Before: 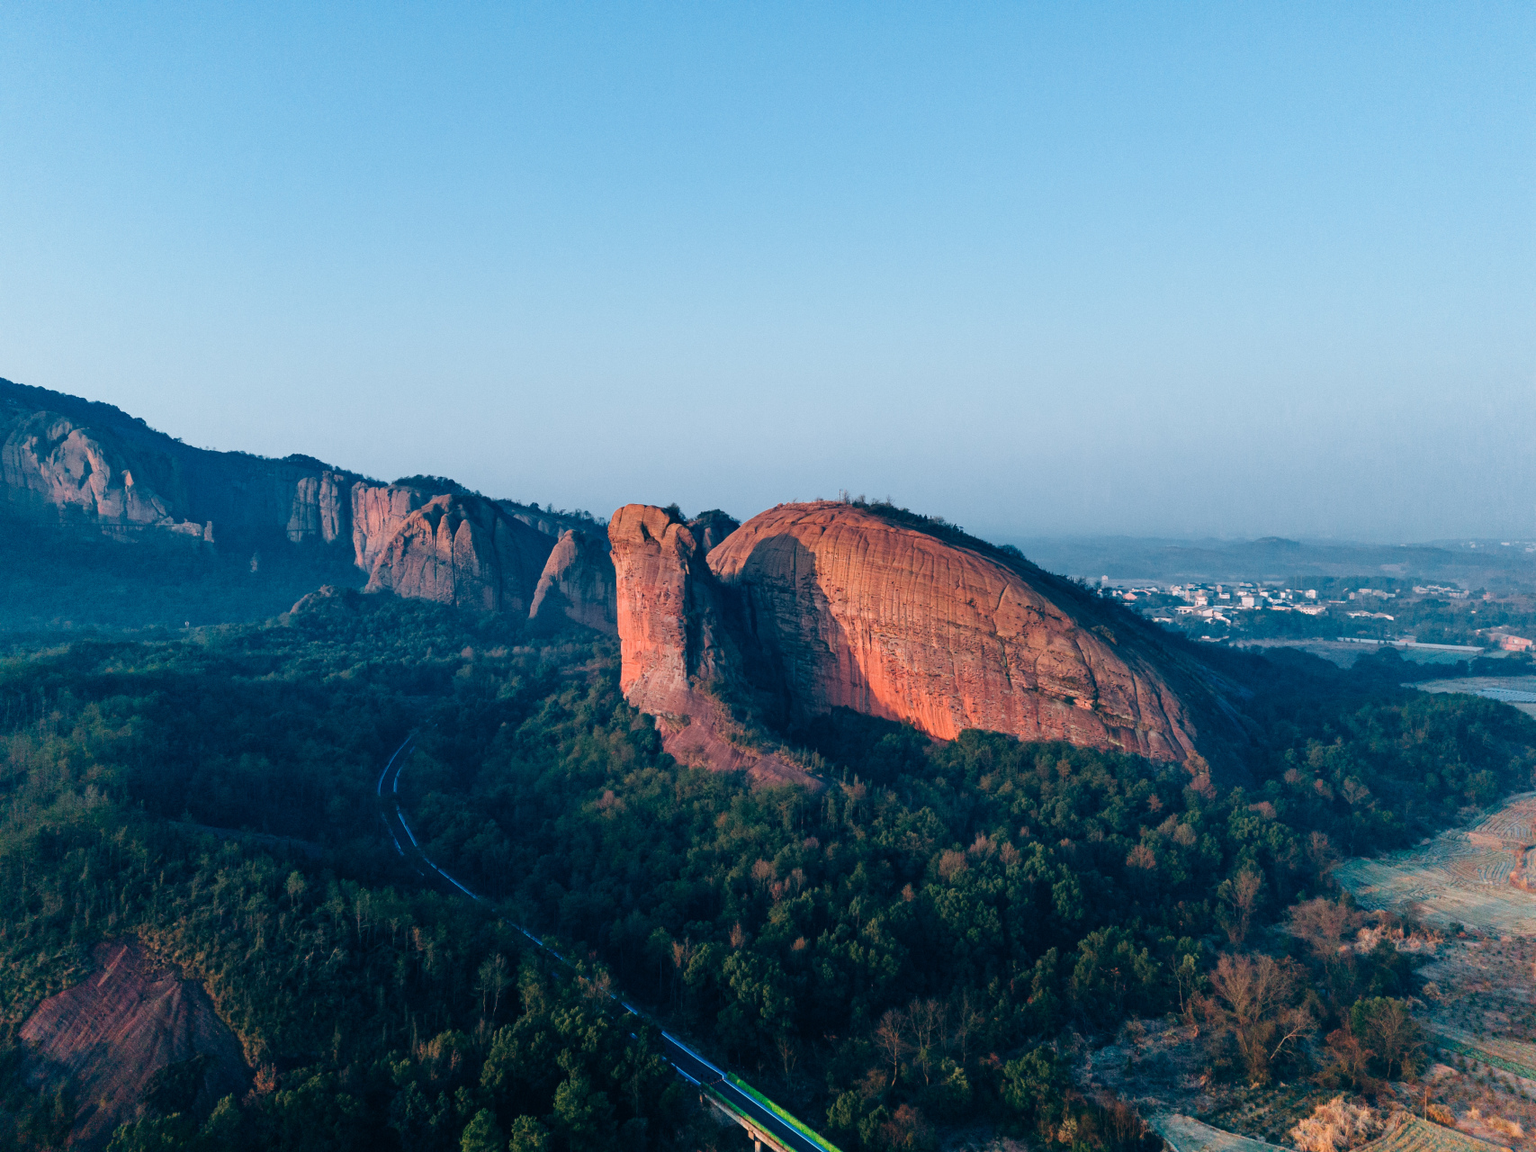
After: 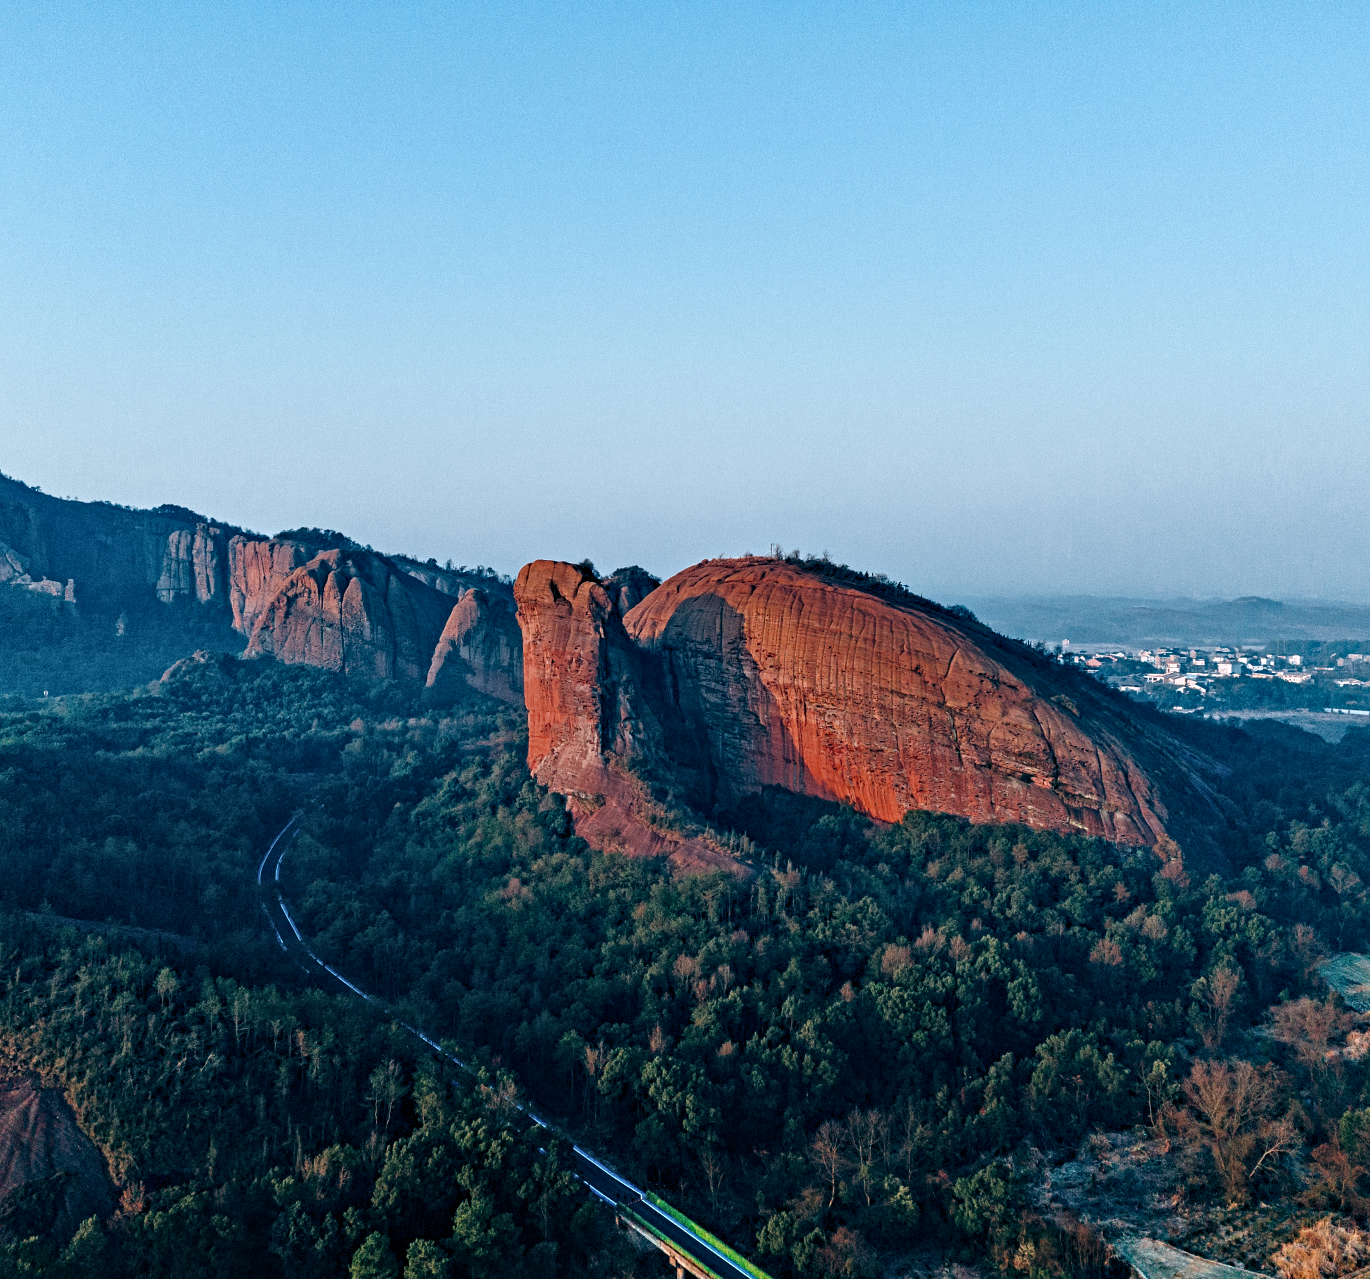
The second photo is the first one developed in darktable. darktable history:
crop and rotate: left 9.509%, right 10.2%
levels: gray 59.38%, levels [0, 0.499, 1]
contrast equalizer: y [[0.5, 0.542, 0.583, 0.625, 0.667, 0.708], [0.5 ×6], [0.5 ×6], [0 ×6], [0 ×6]]
color zones: curves: ch0 [(0.27, 0.396) (0.563, 0.504) (0.75, 0.5) (0.787, 0.307)], mix 31.8%
